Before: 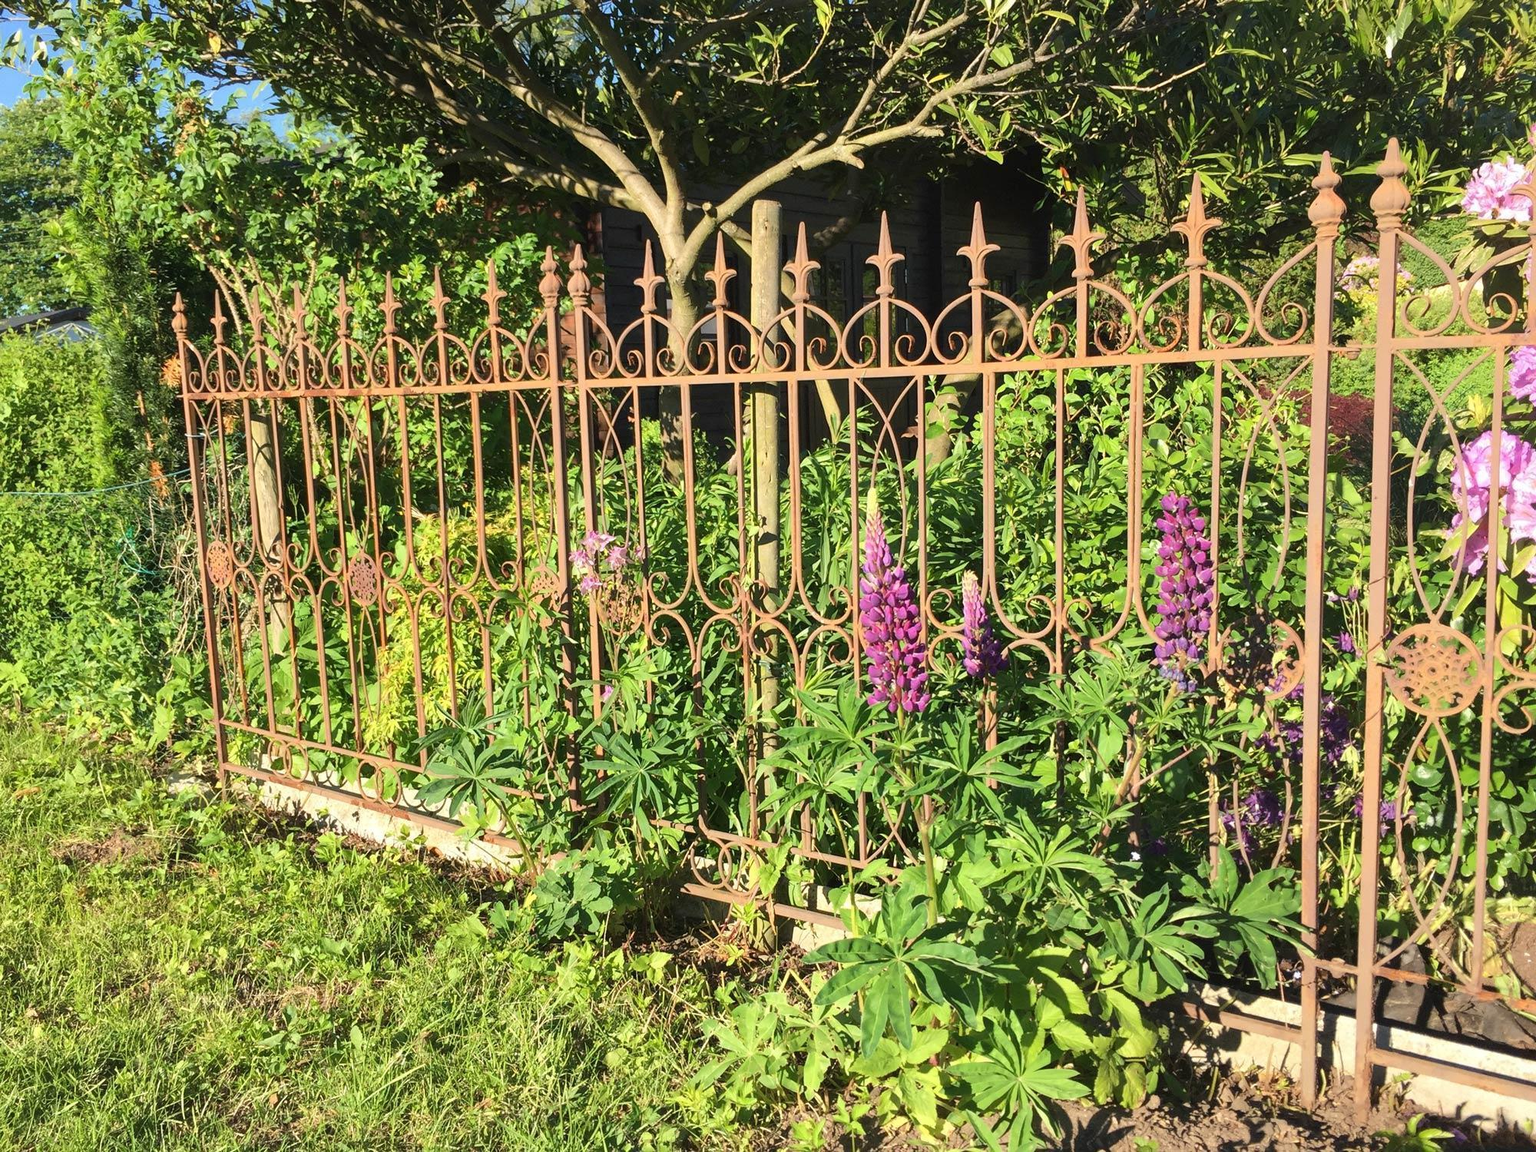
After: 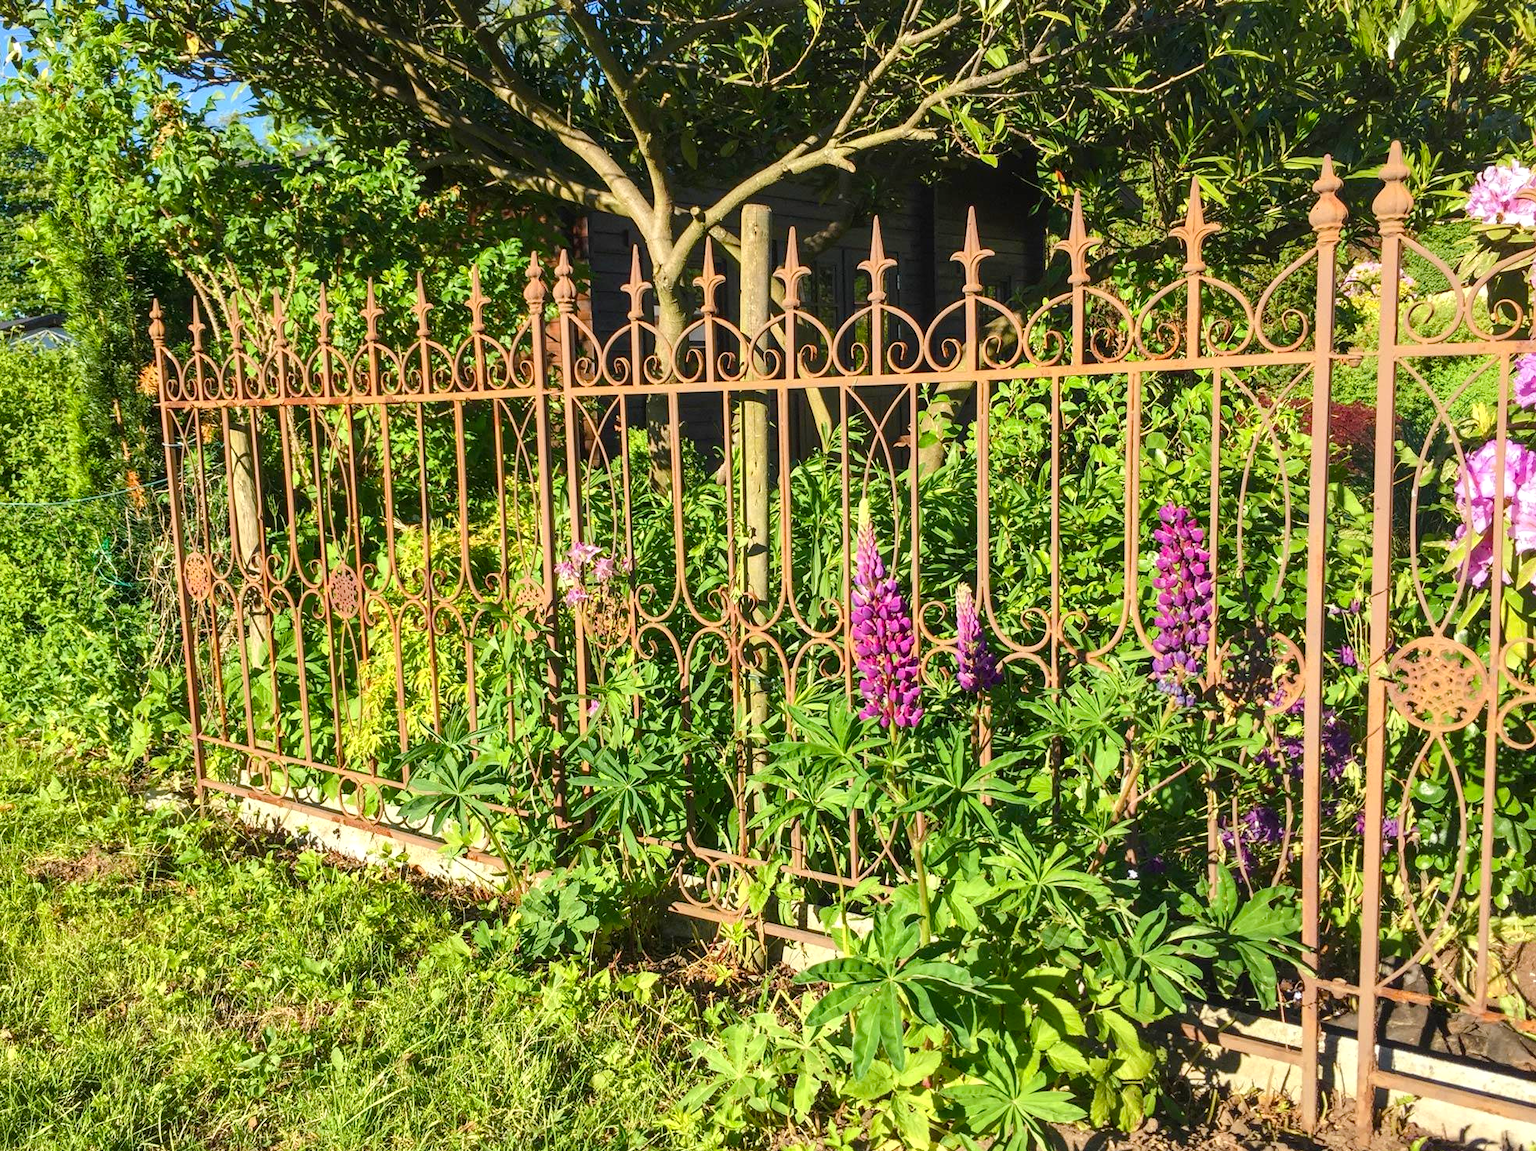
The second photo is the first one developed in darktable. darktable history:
color balance rgb: linear chroma grading › global chroma 8.12%, perceptual saturation grading › global saturation 9.07%, perceptual saturation grading › highlights -13.84%, perceptual saturation grading › mid-tones 14.88%, perceptual saturation grading › shadows 22.8%, perceptual brilliance grading › highlights 2.61%, global vibrance 12.07%
crop: left 1.743%, right 0.268%, bottom 2.011%
local contrast: on, module defaults
